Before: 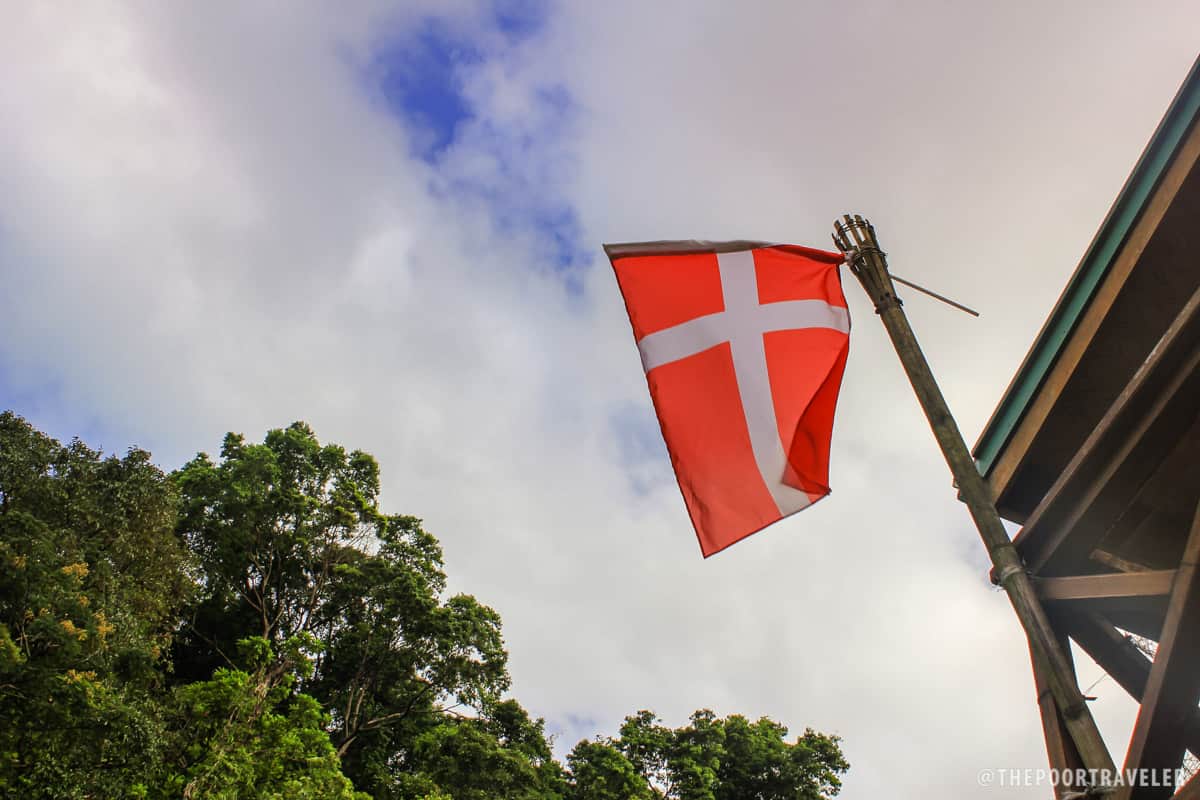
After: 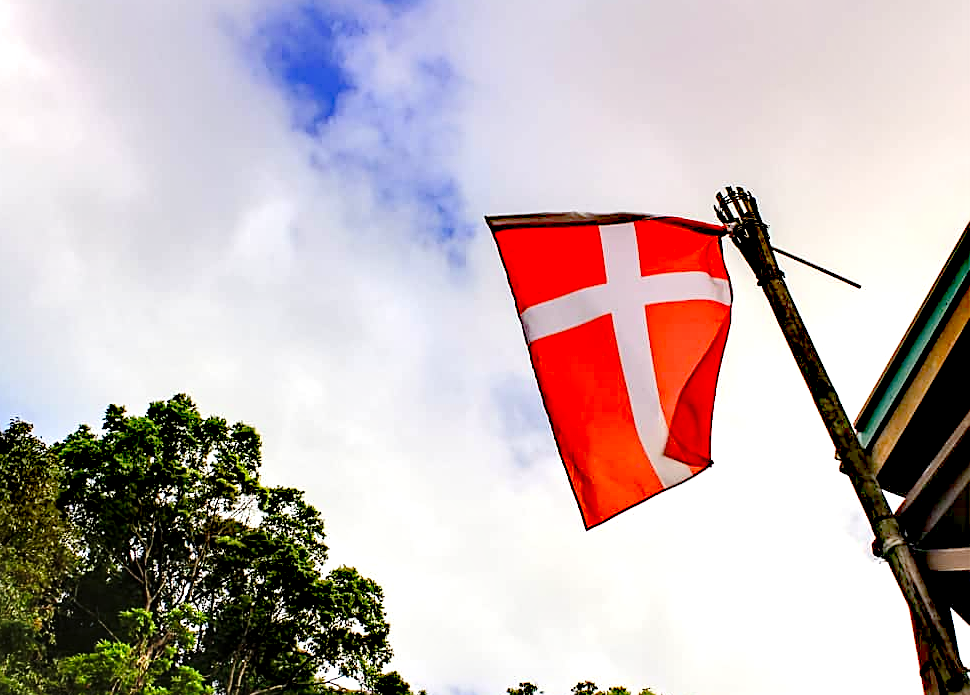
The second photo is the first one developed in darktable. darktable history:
exposure: exposure 0.203 EV, compensate highlight preservation false
base curve: curves: ch0 [(0, 0) (0.073, 0.04) (0.157, 0.139) (0.492, 0.492) (0.758, 0.758) (1, 1)], fusion 1, preserve colors none
sharpen: on, module defaults
crop: left 9.913%, top 3.52%, right 9.217%, bottom 9.49%
